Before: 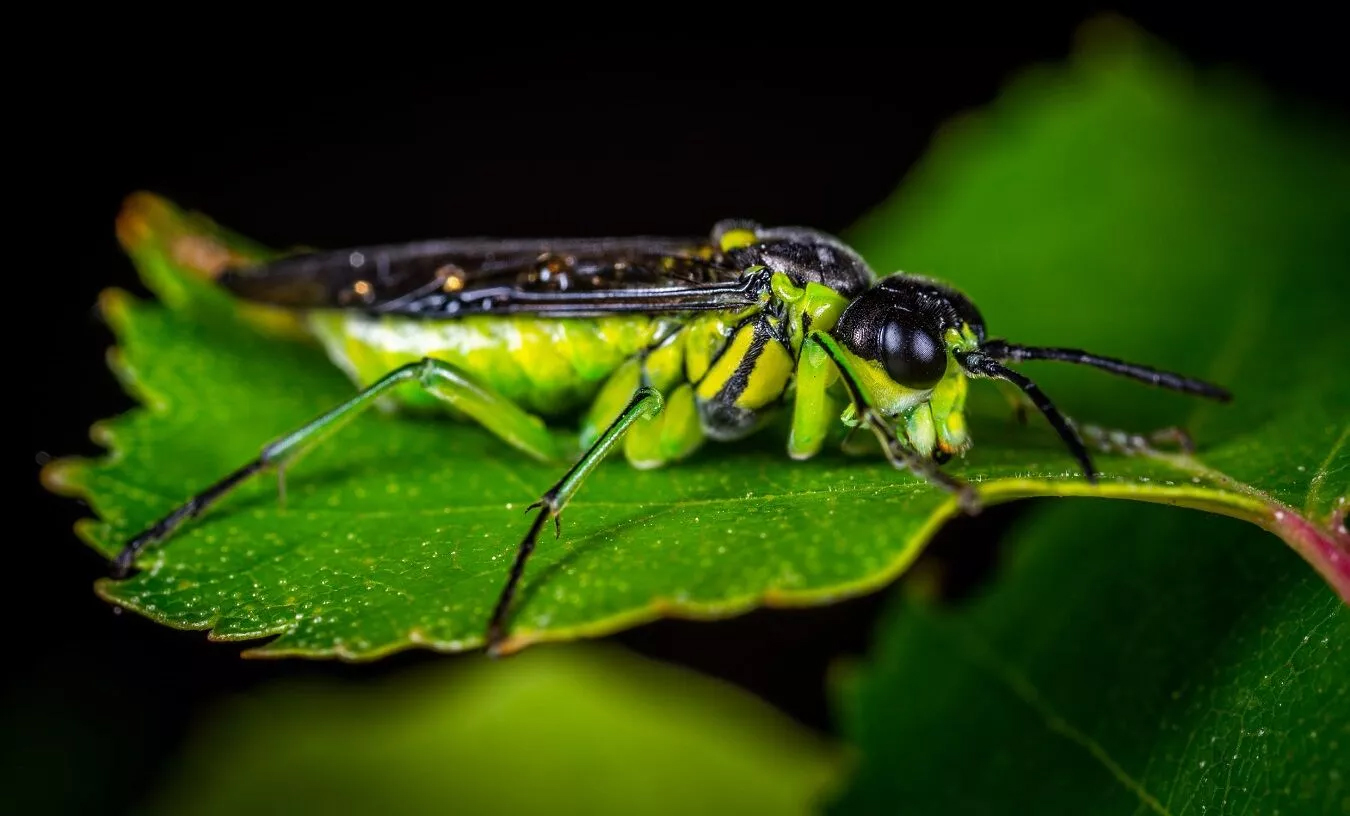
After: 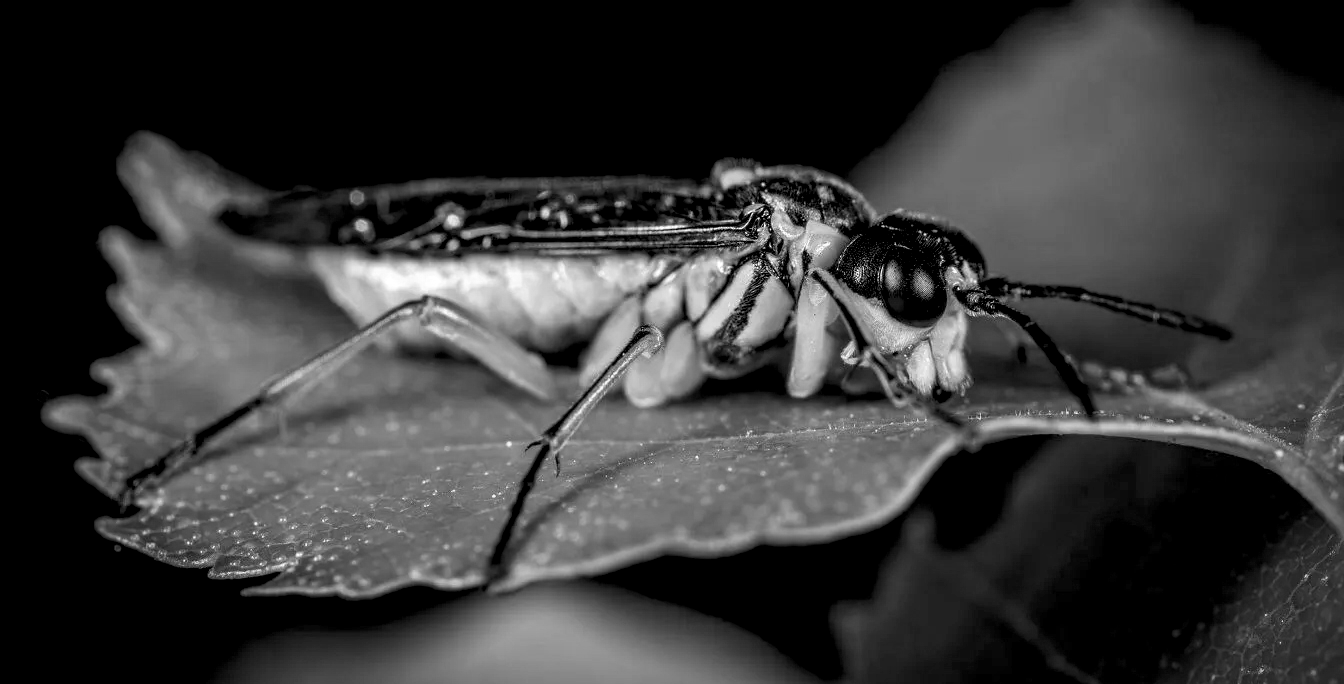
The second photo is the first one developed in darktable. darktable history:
exposure: black level correction 0.009, exposure 0.014 EV, compensate highlight preservation false
monochrome: on, module defaults
local contrast: highlights 100%, shadows 100%, detail 120%, midtone range 0.2
crop: top 7.625%, bottom 8.027%
